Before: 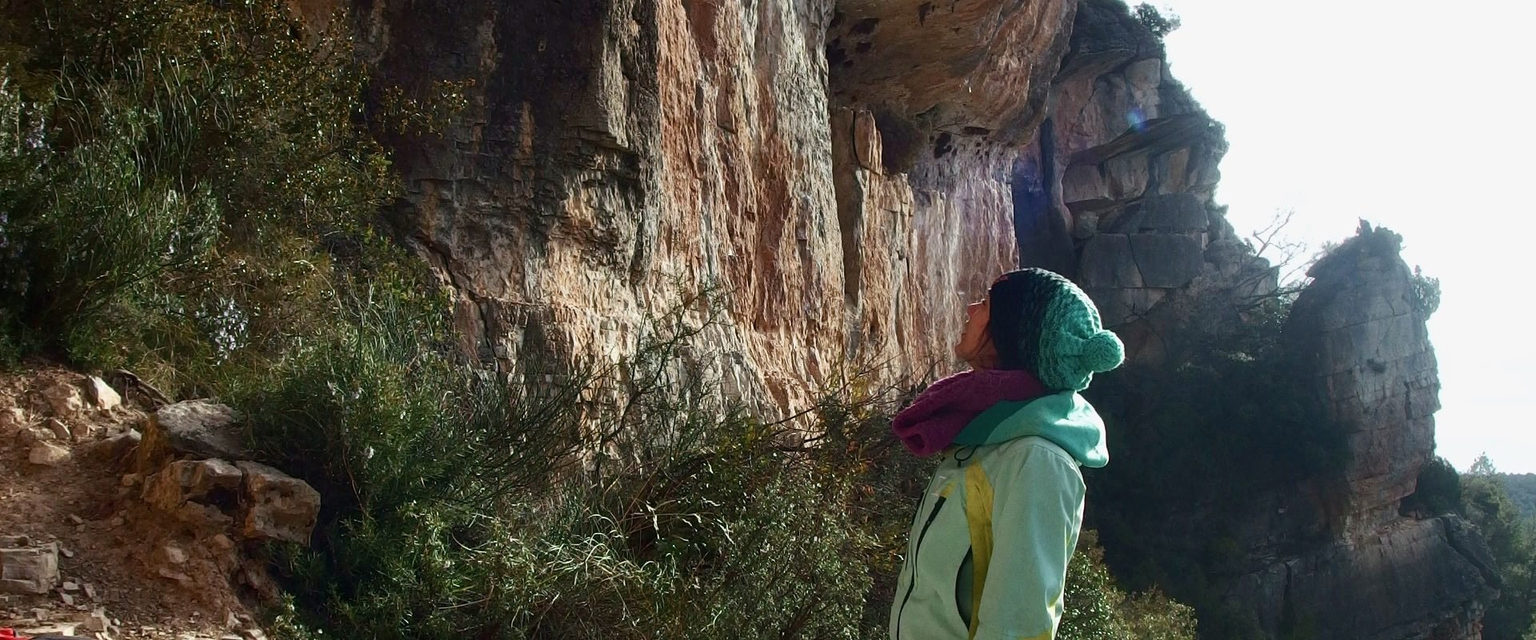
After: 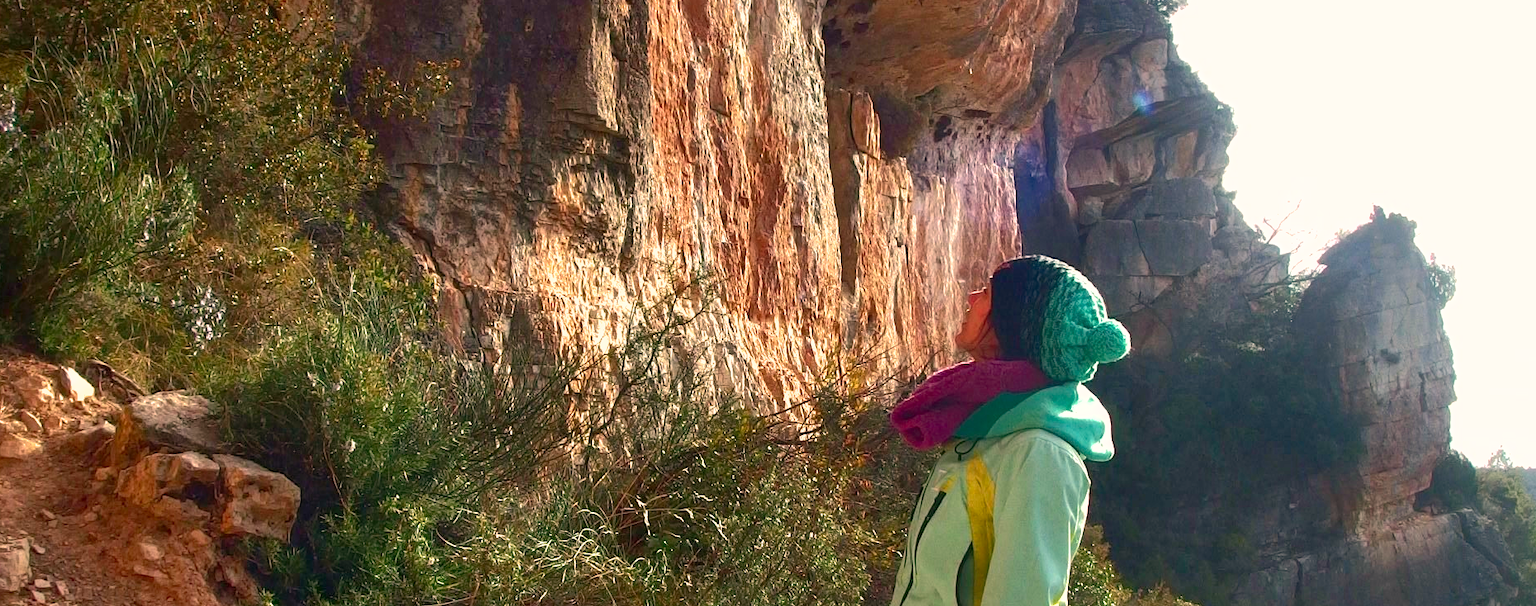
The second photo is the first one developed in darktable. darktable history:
crop: left 1.964%, top 3.251%, right 1.122%, bottom 4.933%
shadows and highlights: on, module defaults
white balance: red 1.127, blue 0.943
rotate and perspective: automatic cropping off
exposure: black level correction 0, exposure 0.7 EV, compensate exposure bias true, compensate highlight preservation false
contrast brightness saturation: contrast 0.09, saturation 0.28
